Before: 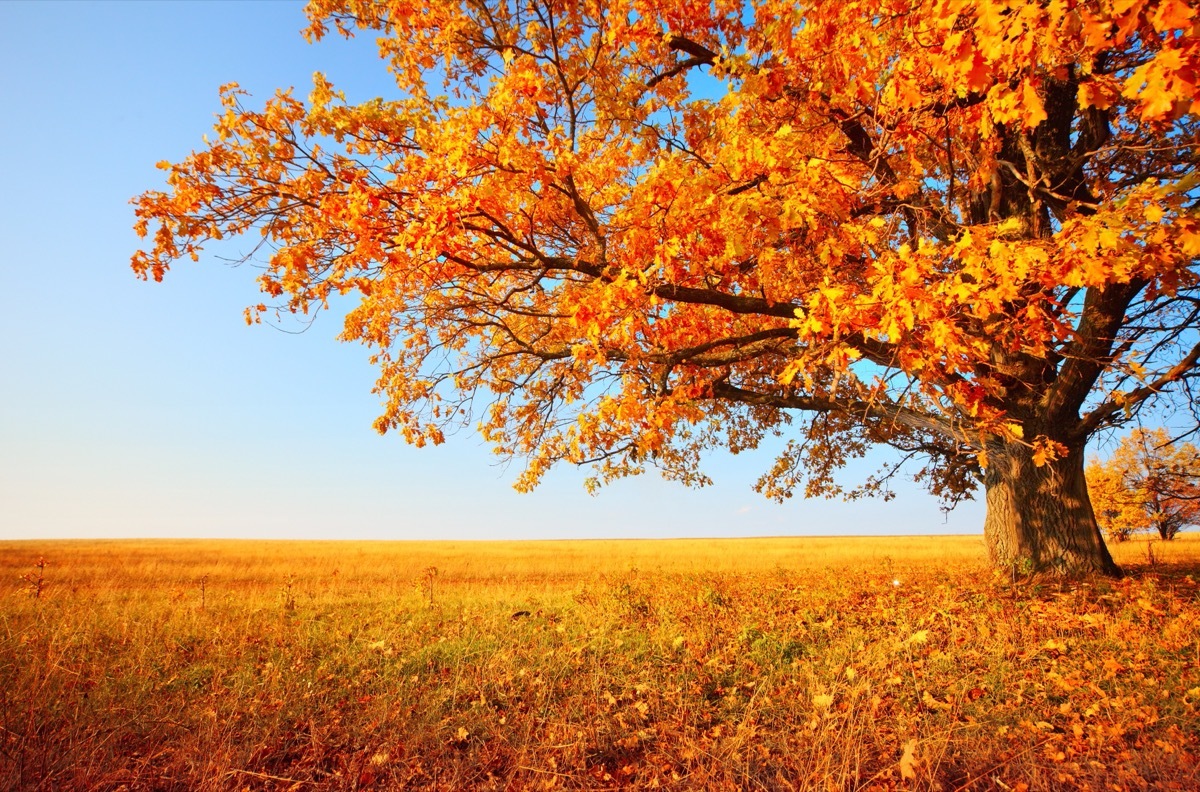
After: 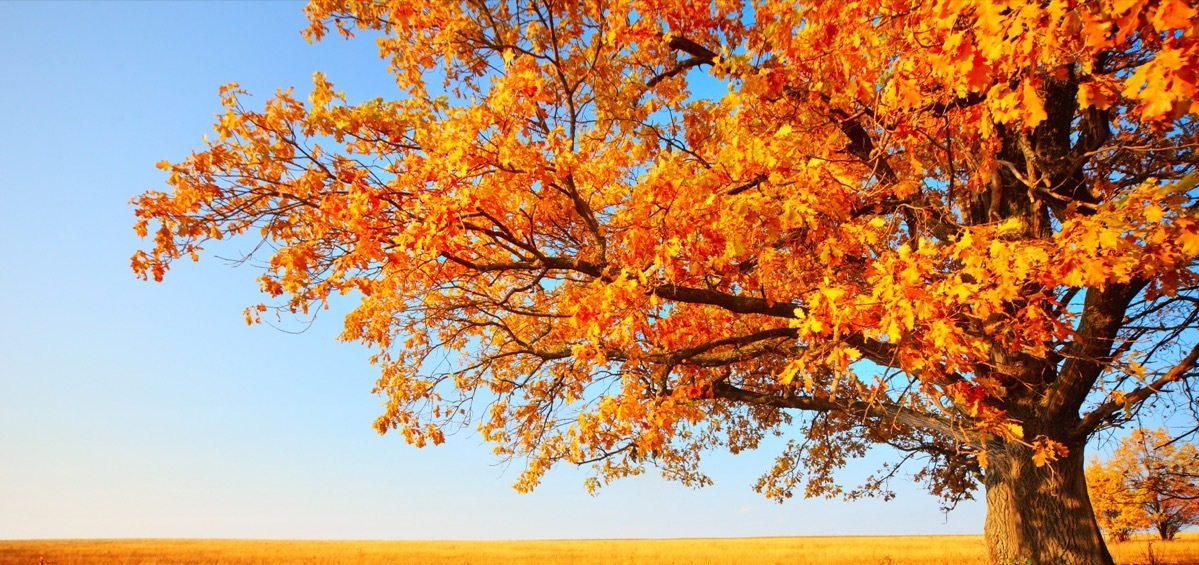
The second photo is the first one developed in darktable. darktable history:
crop: bottom 28.576%
tone equalizer: on, module defaults
